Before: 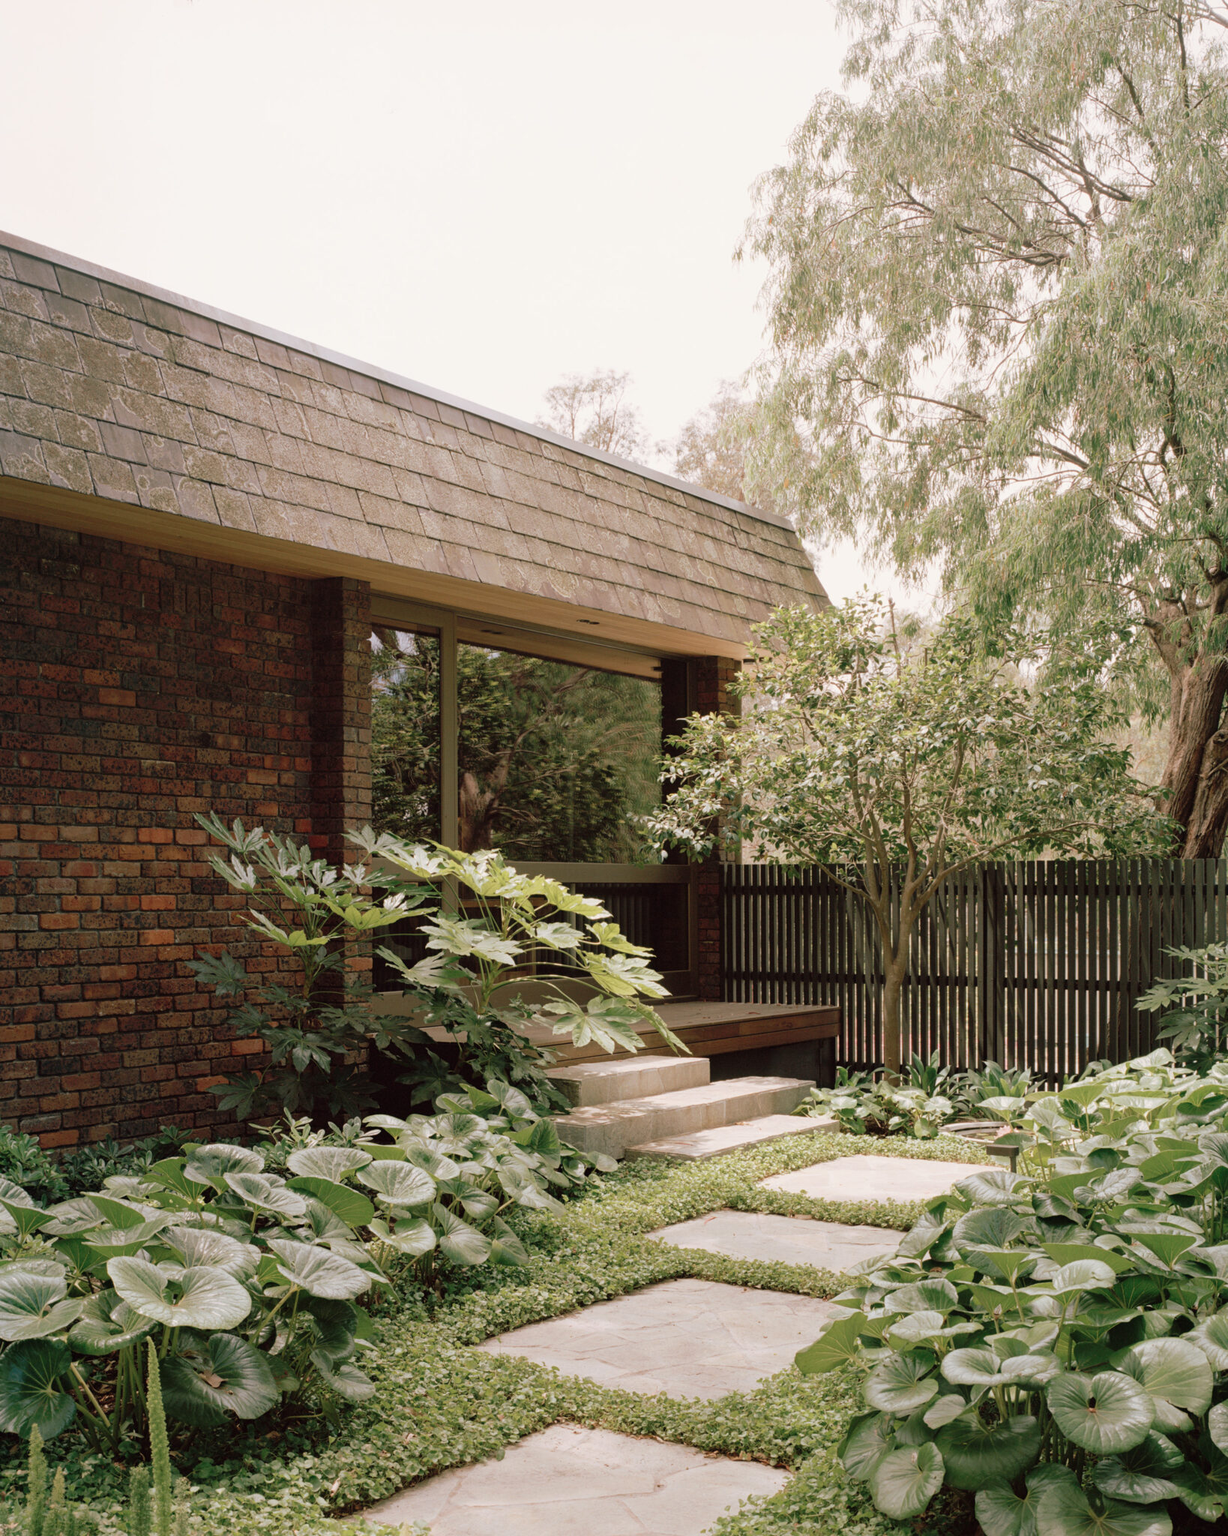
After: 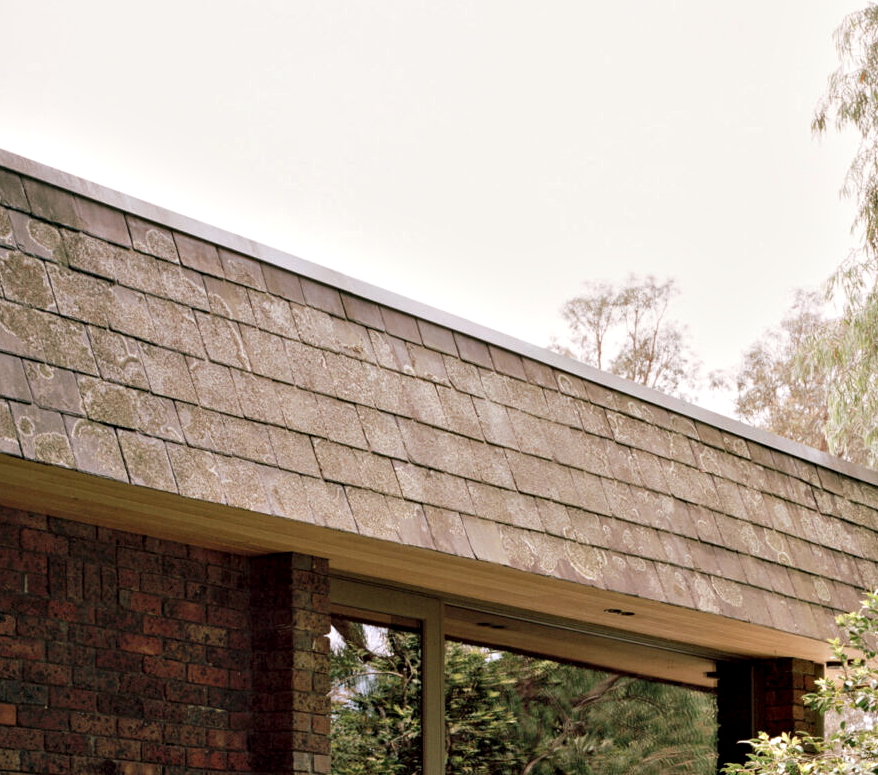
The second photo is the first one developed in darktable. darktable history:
crop: left 10.121%, top 10.631%, right 36.218%, bottom 51.526%
contrast equalizer: octaves 7, y [[0.6 ×6], [0.55 ×6], [0 ×6], [0 ×6], [0 ×6]]
